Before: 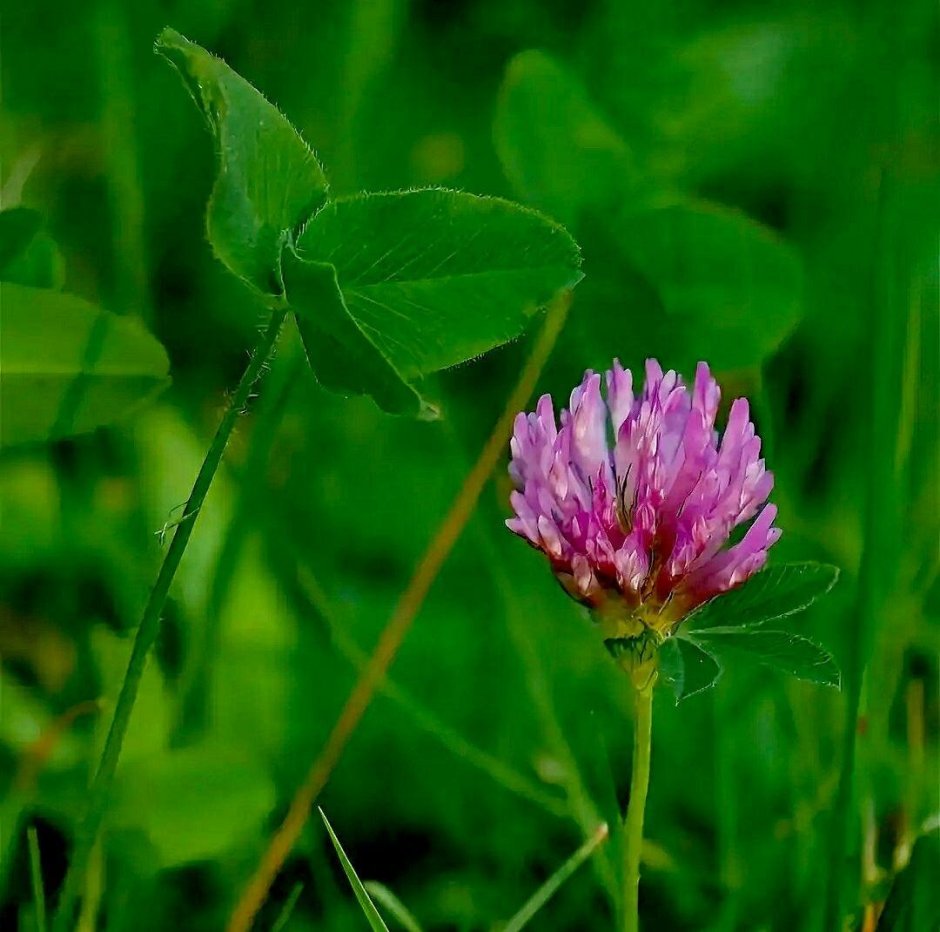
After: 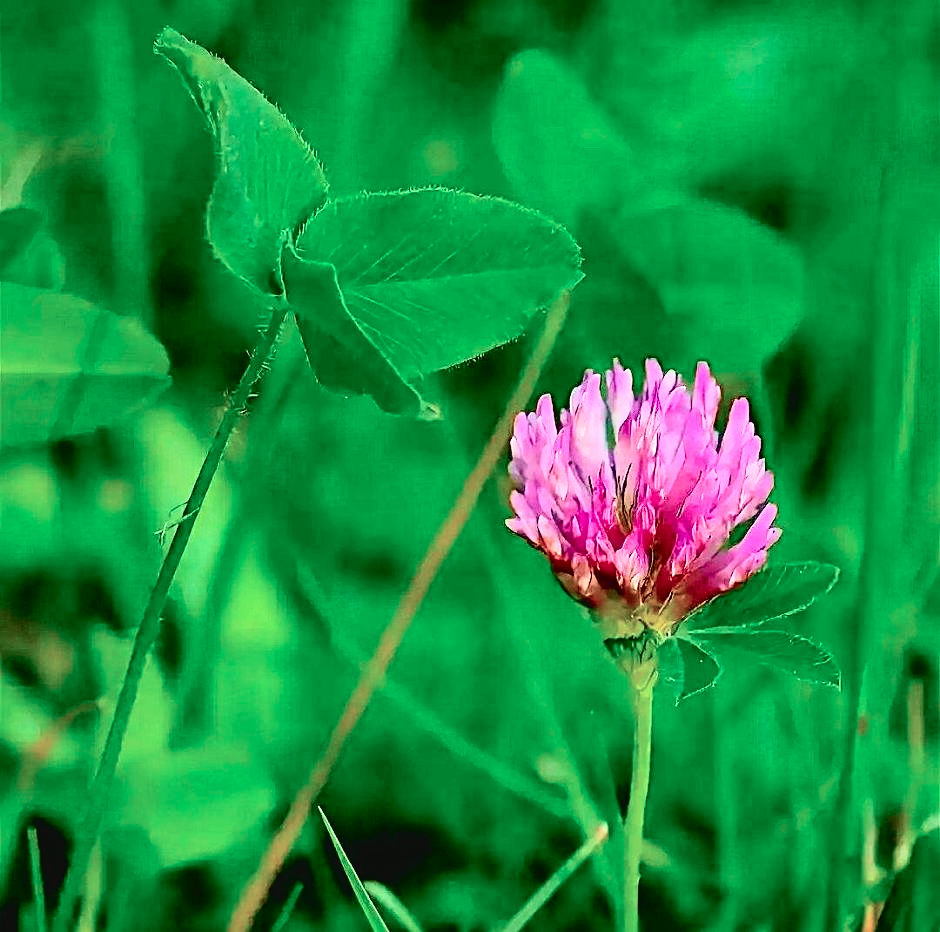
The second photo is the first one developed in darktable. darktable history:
color correction: highlights a* 0.003, highlights b* -0.283
exposure: exposure 0.7 EV, compensate highlight preservation false
sharpen: on, module defaults
tone curve: curves: ch0 [(0, 0.039) (0.113, 0.081) (0.204, 0.204) (0.498, 0.608) (0.709, 0.819) (0.984, 0.961)]; ch1 [(0, 0) (0.172, 0.123) (0.317, 0.272) (0.414, 0.382) (0.476, 0.479) (0.505, 0.501) (0.528, 0.54) (0.618, 0.647) (0.709, 0.764) (1, 1)]; ch2 [(0, 0) (0.411, 0.424) (0.492, 0.502) (0.521, 0.513) (0.537, 0.57) (0.686, 0.638) (1, 1)], color space Lab, independent channels, preserve colors none
